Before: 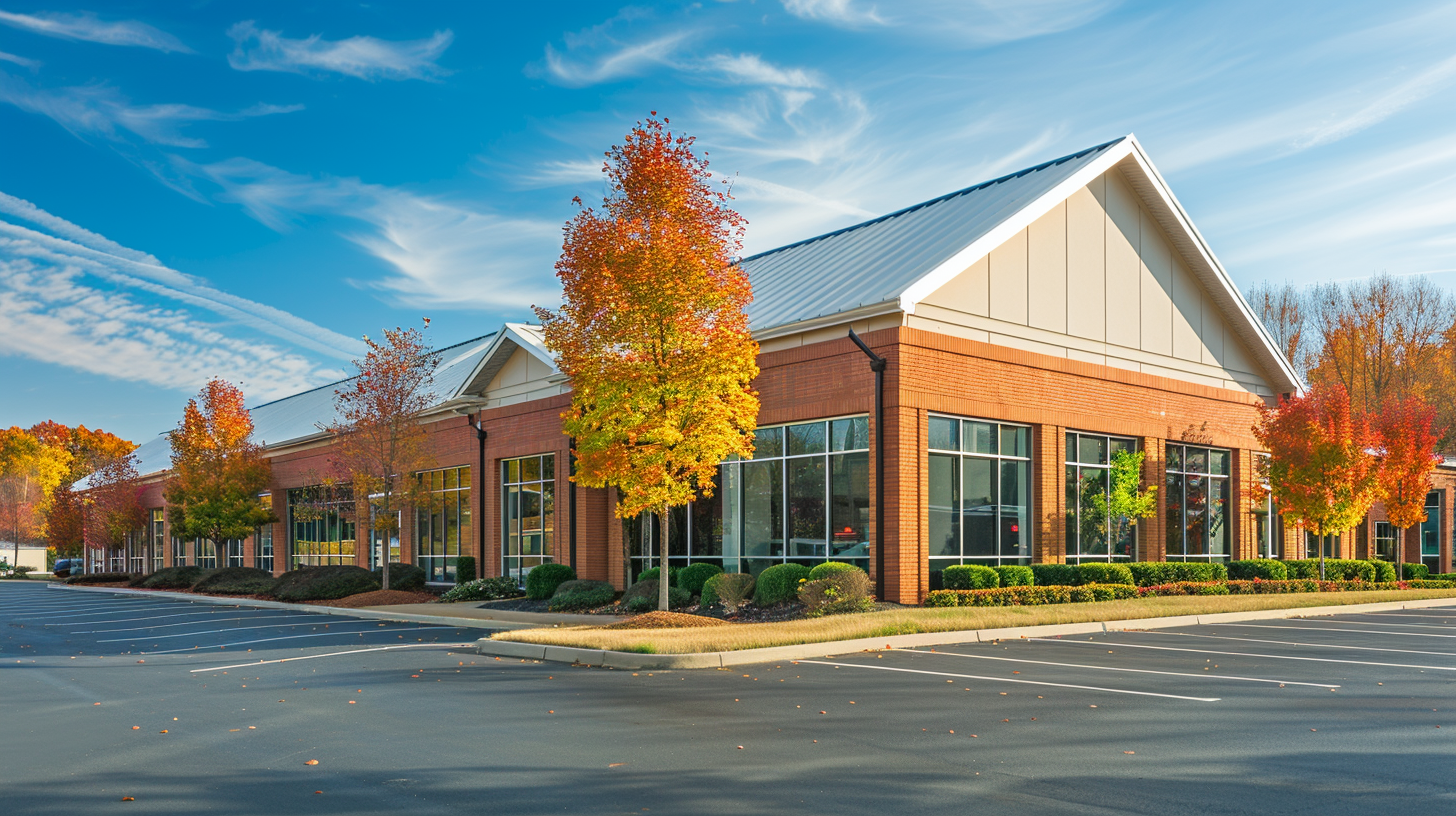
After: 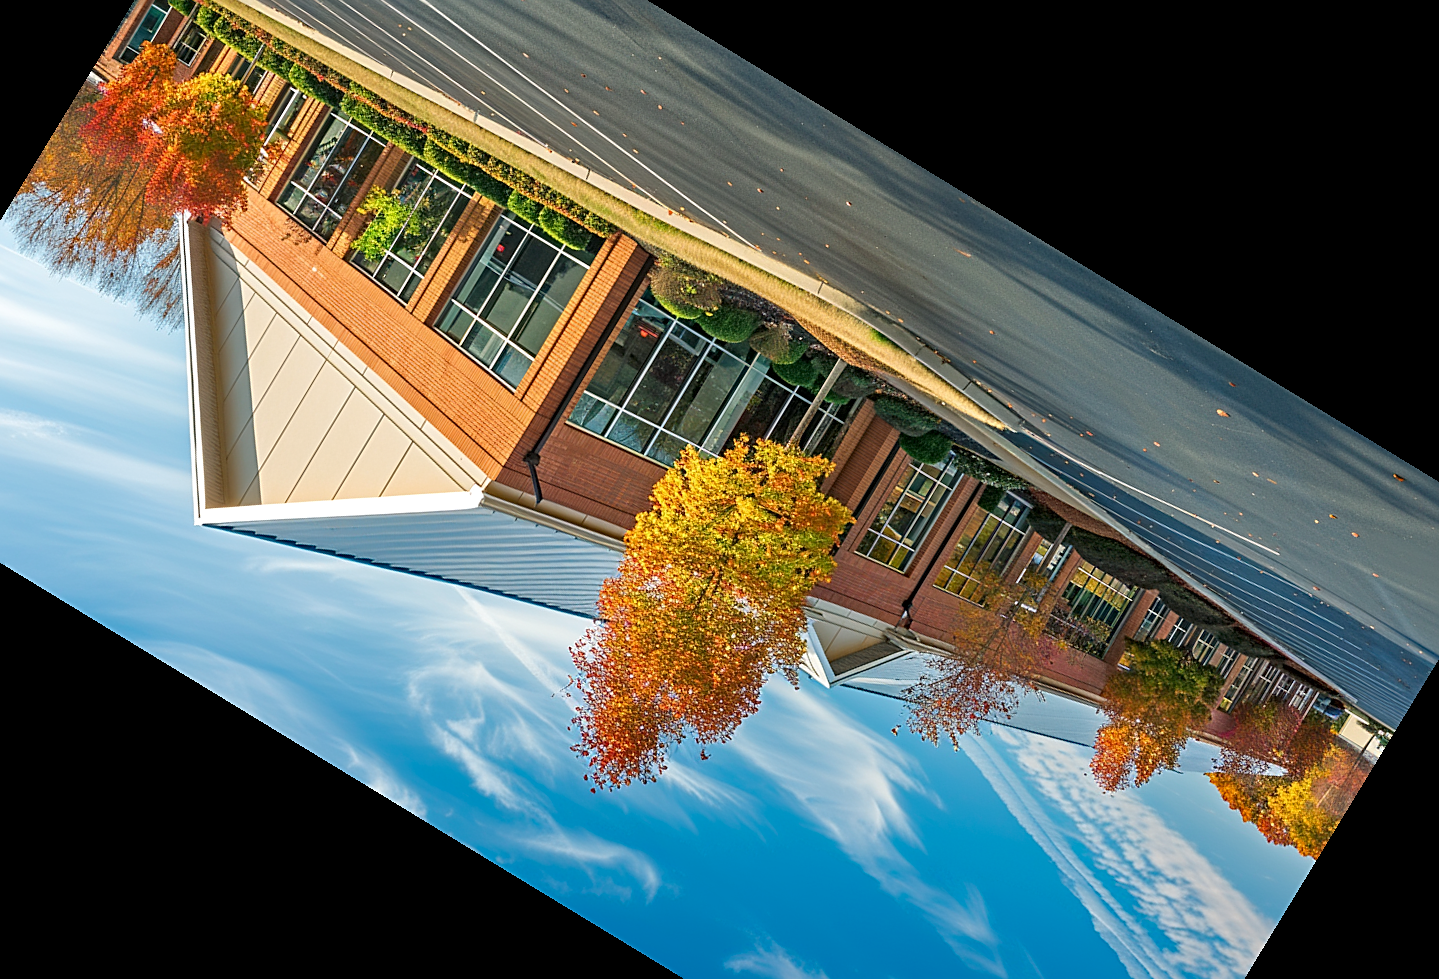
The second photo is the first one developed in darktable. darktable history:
sharpen: on, module defaults
crop and rotate: angle 148.68°, left 9.111%, top 15.603%, right 4.588%, bottom 17.041%
haze removal: compatibility mode true, adaptive false
local contrast: mode bilateral grid, contrast 20, coarseness 50, detail 120%, midtone range 0.2
